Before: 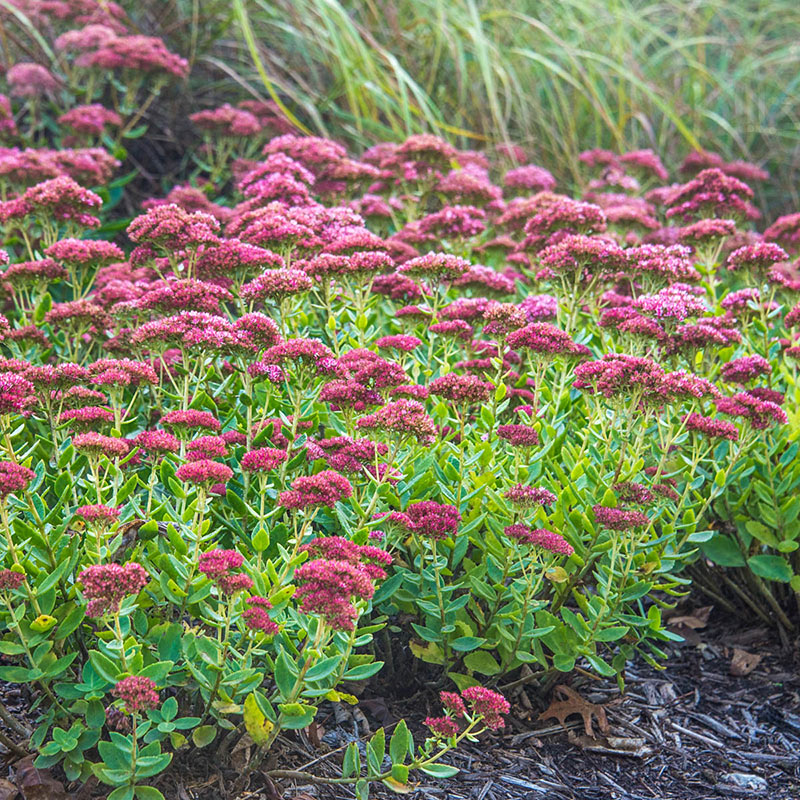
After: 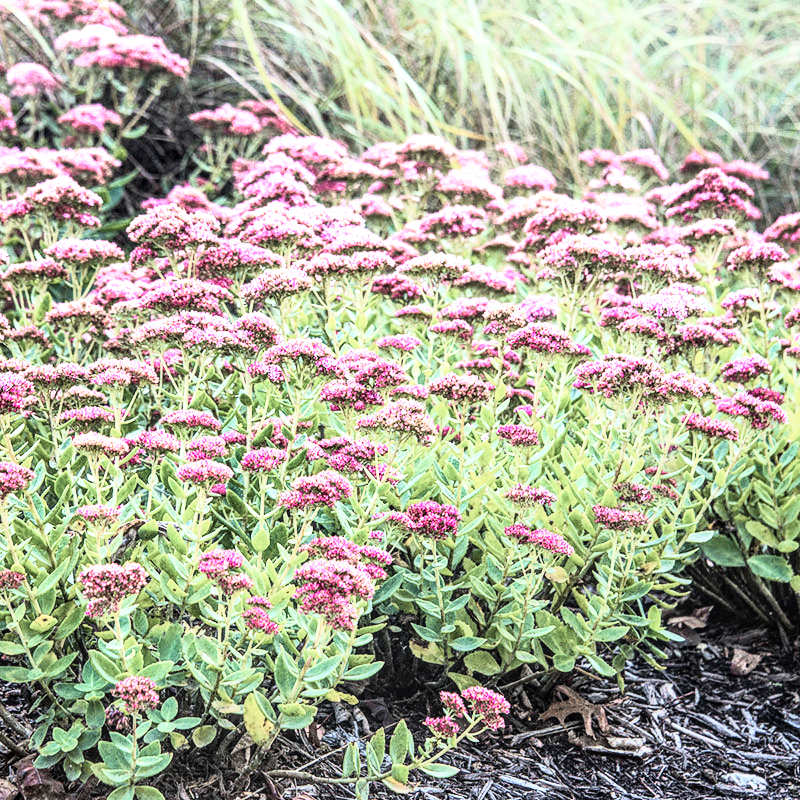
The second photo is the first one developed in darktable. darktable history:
color zones: curves: ch0 [(0, 0.6) (0.129, 0.508) (0.193, 0.483) (0.429, 0.5) (0.571, 0.5) (0.714, 0.5) (0.857, 0.5) (1, 0.6)]; ch1 [(0, 0.481) (0.112, 0.245) (0.213, 0.223) (0.429, 0.233) (0.571, 0.231) (0.683, 0.242) (0.857, 0.296) (1, 0.481)]
color balance rgb: perceptual saturation grading › global saturation 20%, perceptual saturation grading › highlights -25%, perceptual saturation grading › shadows 25%
local contrast: on, module defaults
rgb curve: curves: ch0 [(0, 0) (0.21, 0.15) (0.24, 0.21) (0.5, 0.75) (0.75, 0.96) (0.89, 0.99) (1, 1)]; ch1 [(0, 0.02) (0.21, 0.13) (0.25, 0.2) (0.5, 0.67) (0.75, 0.9) (0.89, 0.97) (1, 1)]; ch2 [(0, 0.02) (0.21, 0.13) (0.25, 0.2) (0.5, 0.67) (0.75, 0.9) (0.89, 0.97) (1, 1)], compensate middle gray true
